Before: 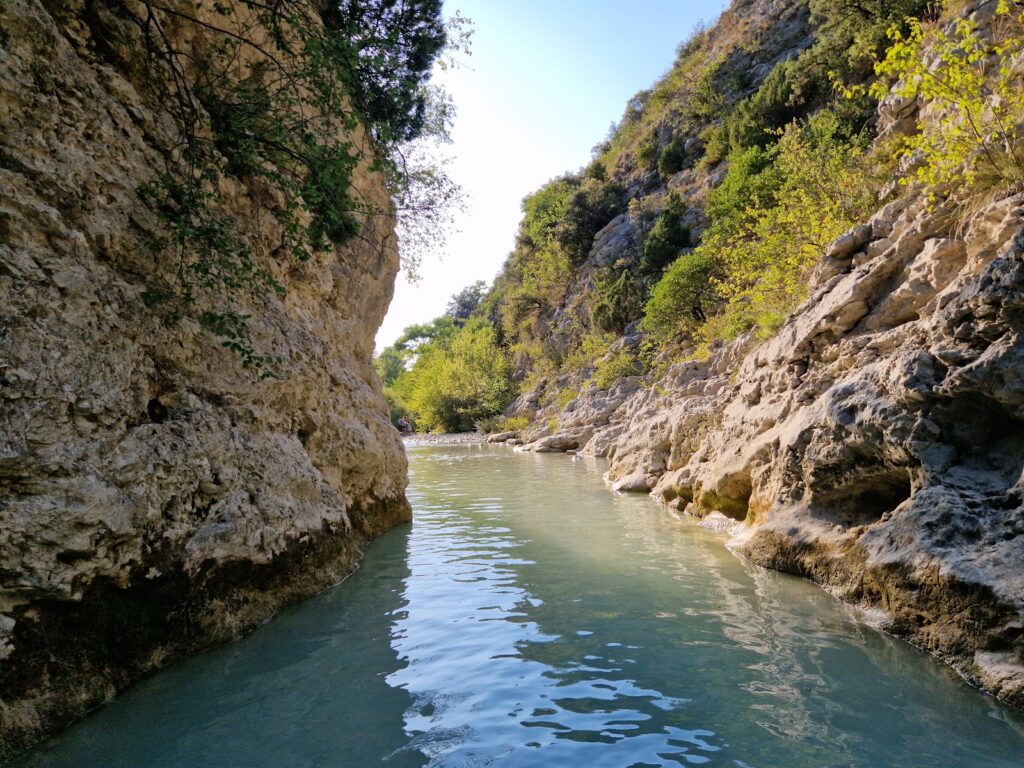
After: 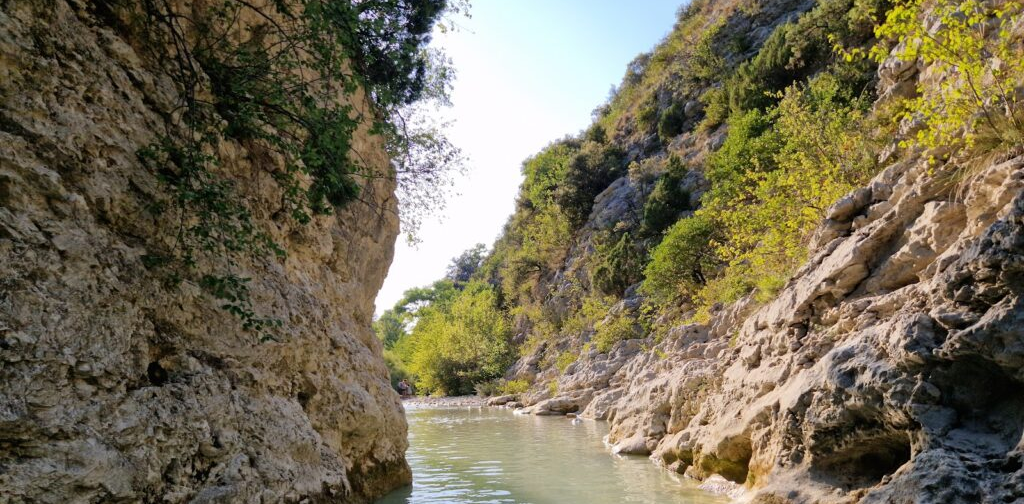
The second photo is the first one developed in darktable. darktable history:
crop and rotate: top 4.848%, bottom 29.503%
